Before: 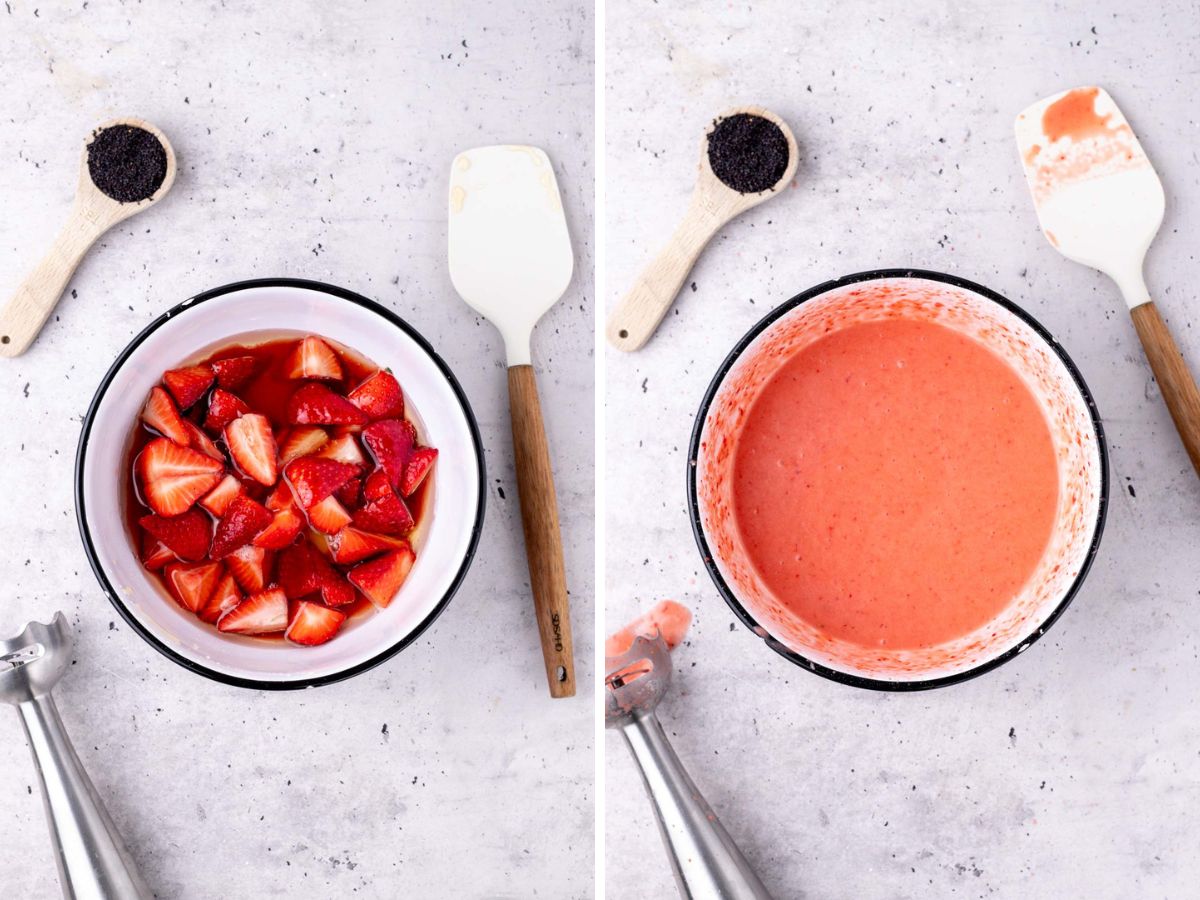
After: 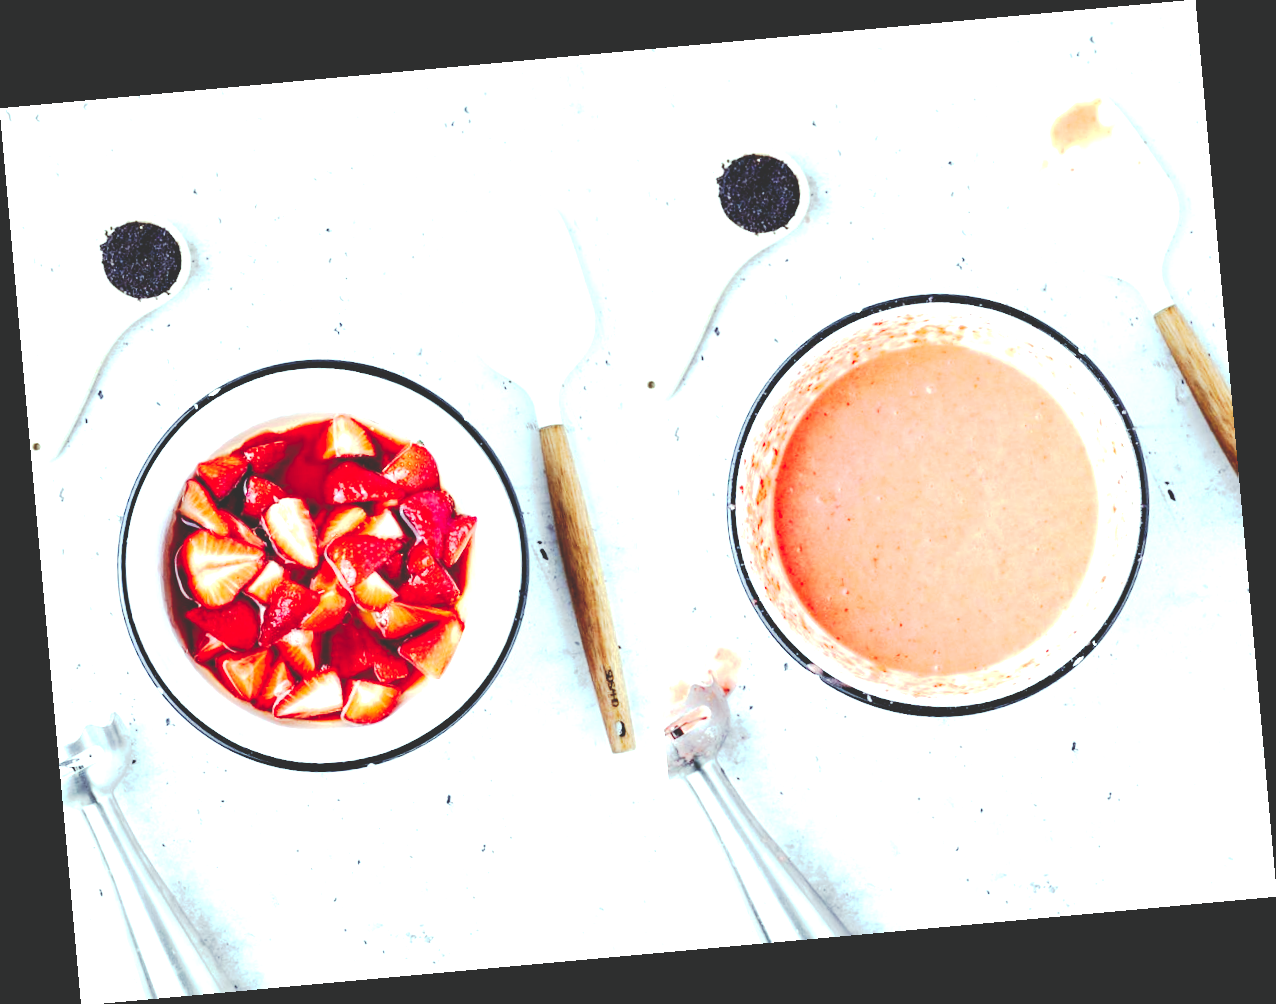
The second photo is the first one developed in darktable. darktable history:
rotate and perspective: rotation -5.2°, automatic cropping off
color balance: mode lift, gamma, gain (sRGB), lift [0.997, 0.979, 1.021, 1.011], gamma [1, 1.084, 0.916, 0.998], gain [1, 0.87, 1.13, 1.101], contrast 4.55%, contrast fulcrum 38.24%, output saturation 104.09%
exposure: black level correction 0, exposure 1.2 EV, compensate exposure bias true, compensate highlight preservation false
tone curve: curves: ch0 [(0, 0) (0.003, 0.19) (0.011, 0.192) (0.025, 0.192) (0.044, 0.194) (0.069, 0.196) (0.1, 0.197) (0.136, 0.198) (0.177, 0.216) (0.224, 0.236) (0.277, 0.269) (0.335, 0.331) (0.399, 0.418) (0.468, 0.515) (0.543, 0.621) (0.623, 0.725) (0.709, 0.804) (0.801, 0.859) (0.898, 0.913) (1, 1)], preserve colors none
